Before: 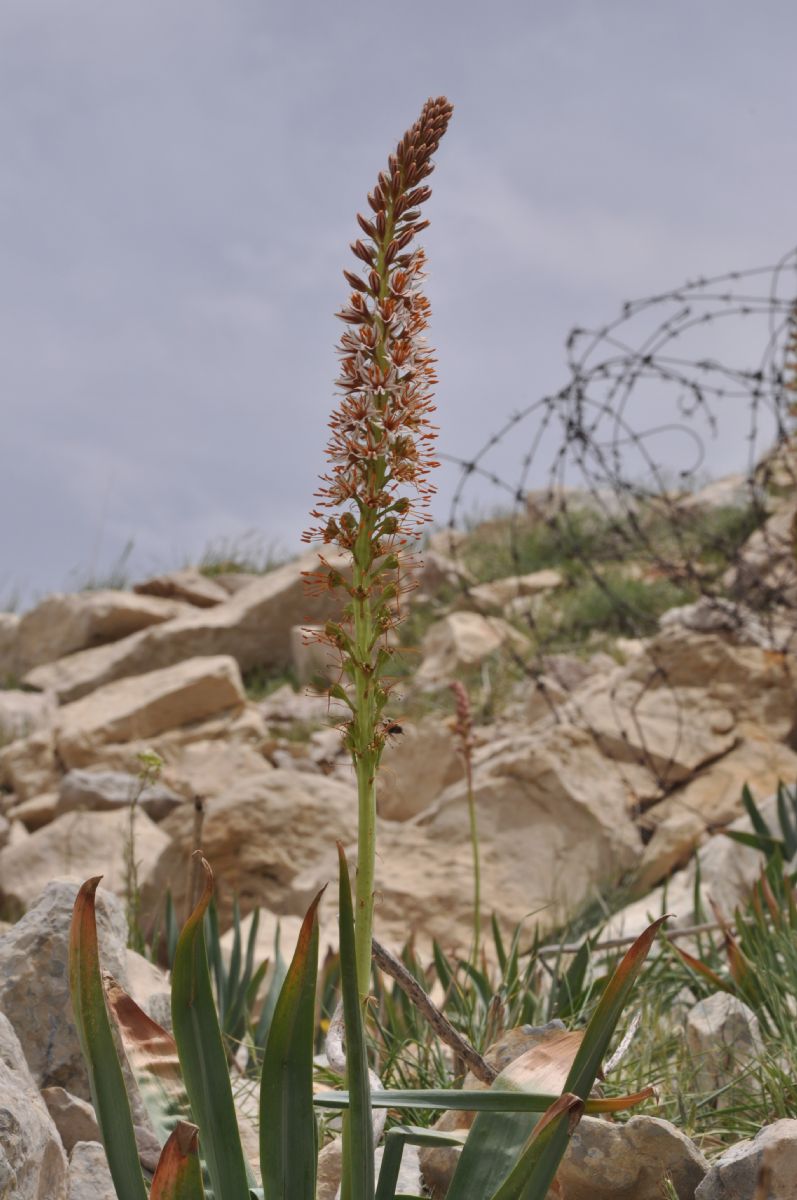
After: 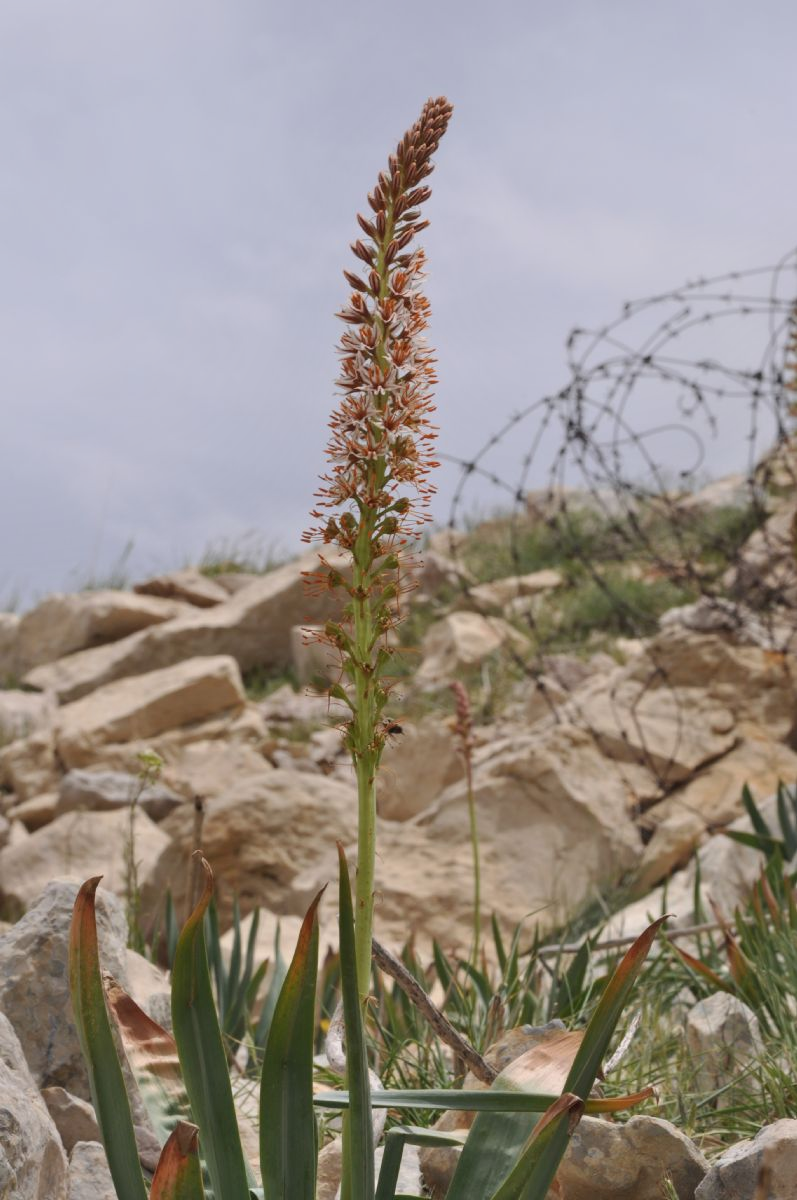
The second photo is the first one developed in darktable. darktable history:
shadows and highlights: highlights 68.87, soften with gaussian
